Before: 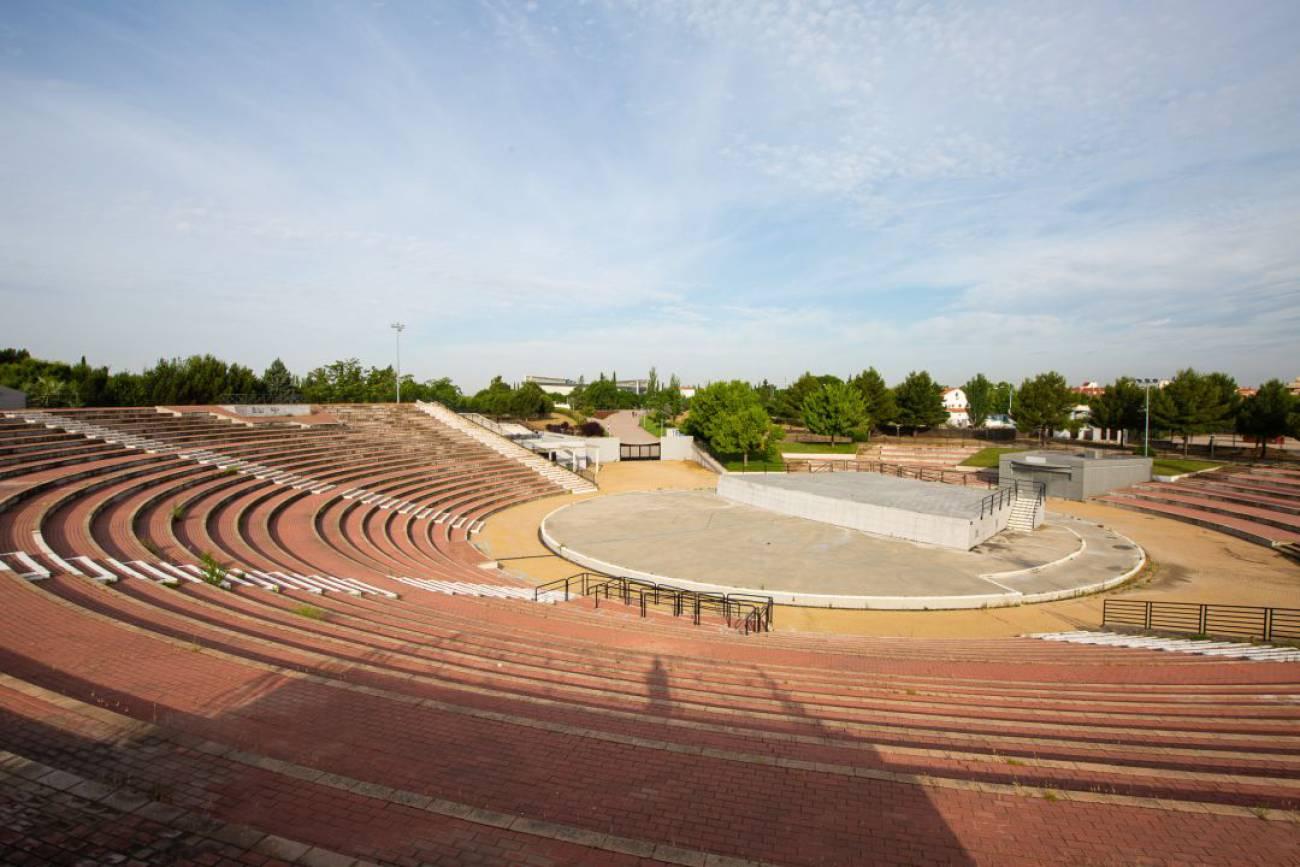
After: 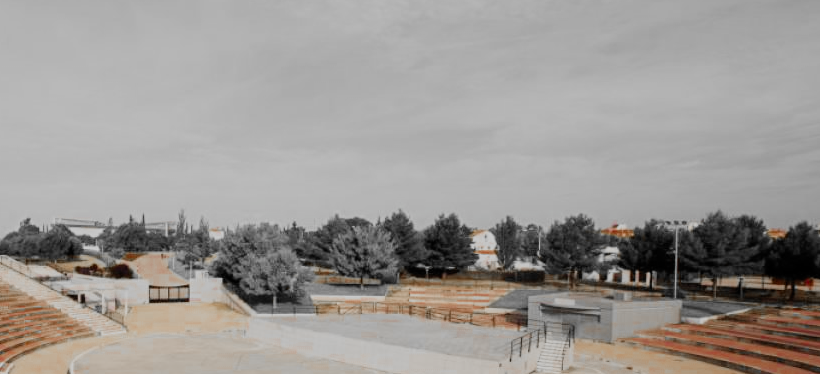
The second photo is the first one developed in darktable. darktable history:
color zones: curves: ch0 [(0, 0.497) (0.096, 0.361) (0.221, 0.538) (0.429, 0.5) (0.571, 0.5) (0.714, 0.5) (0.857, 0.5) (1, 0.497)]; ch1 [(0, 0.5) (0.143, 0.5) (0.257, -0.002) (0.429, 0.04) (0.571, -0.001) (0.714, -0.015) (0.857, 0.024) (1, 0.5)]
filmic rgb: middle gray luminance 29.8%, black relative exposure -8.92 EV, white relative exposure 6.98 EV, target black luminance 0%, hardness 2.92, latitude 2.24%, contrast 0.962, highlights saturation mix 5.77%, shadows ↔ highlights balance 11.75%, color science v5 (2021), contrast in shadows safe, contrast in highlights safe
crop: left 36.245%, top 18.226%, right 0.48%, bottom 38.634%
